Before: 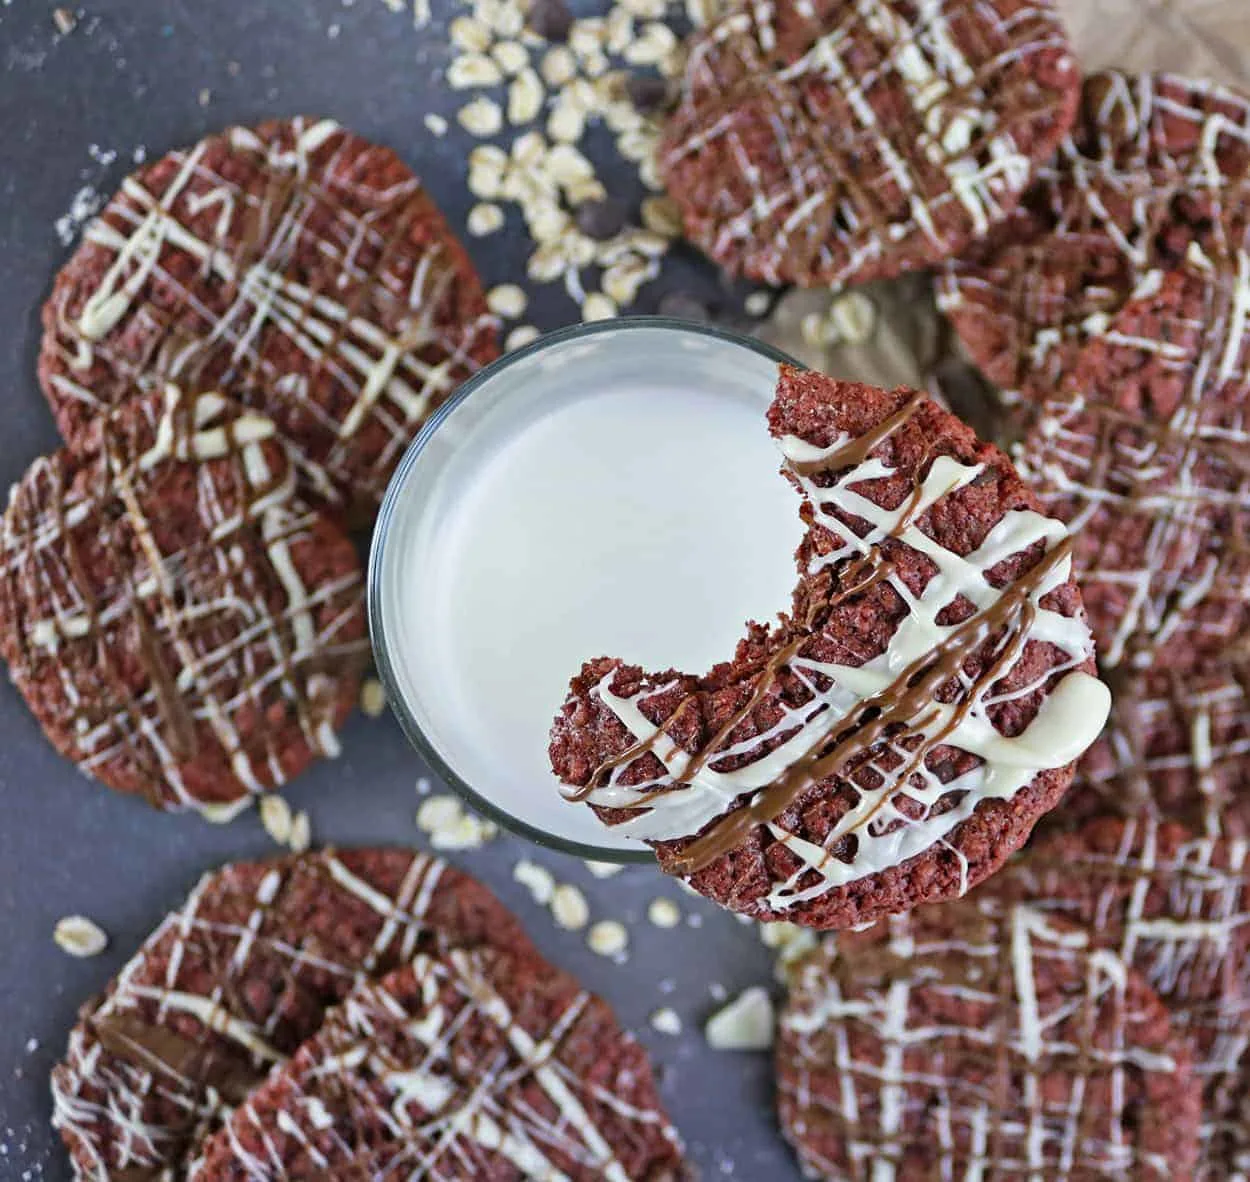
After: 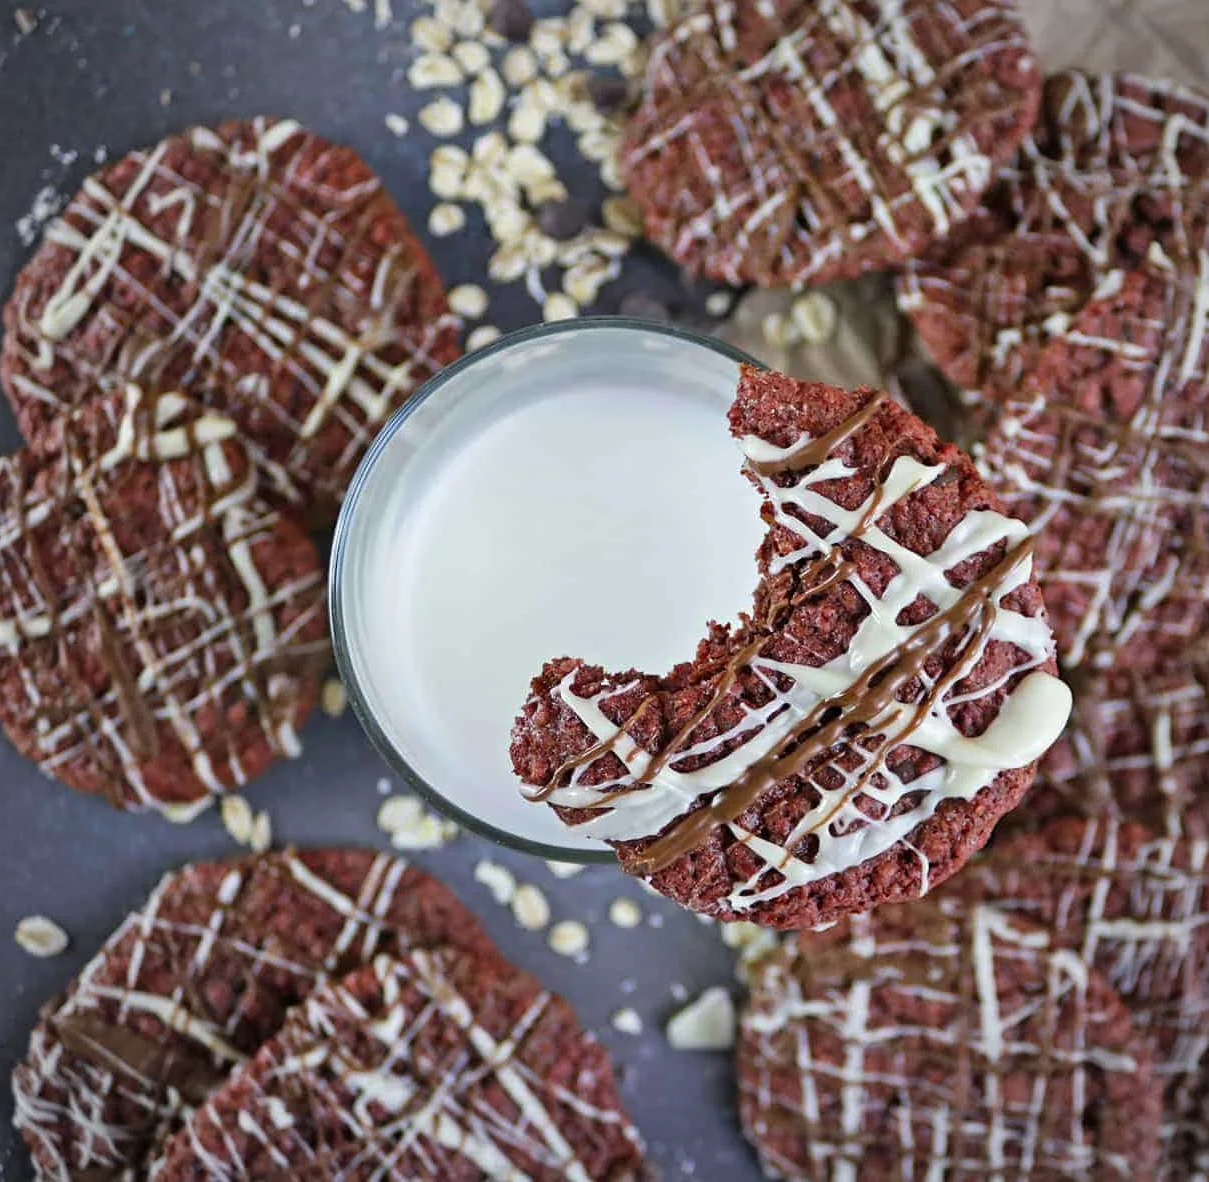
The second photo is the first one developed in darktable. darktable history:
crop and rotate: left 3.229%
vignetting: fall-off radius 60.82%, brightness -0.456, saturation -0.306
